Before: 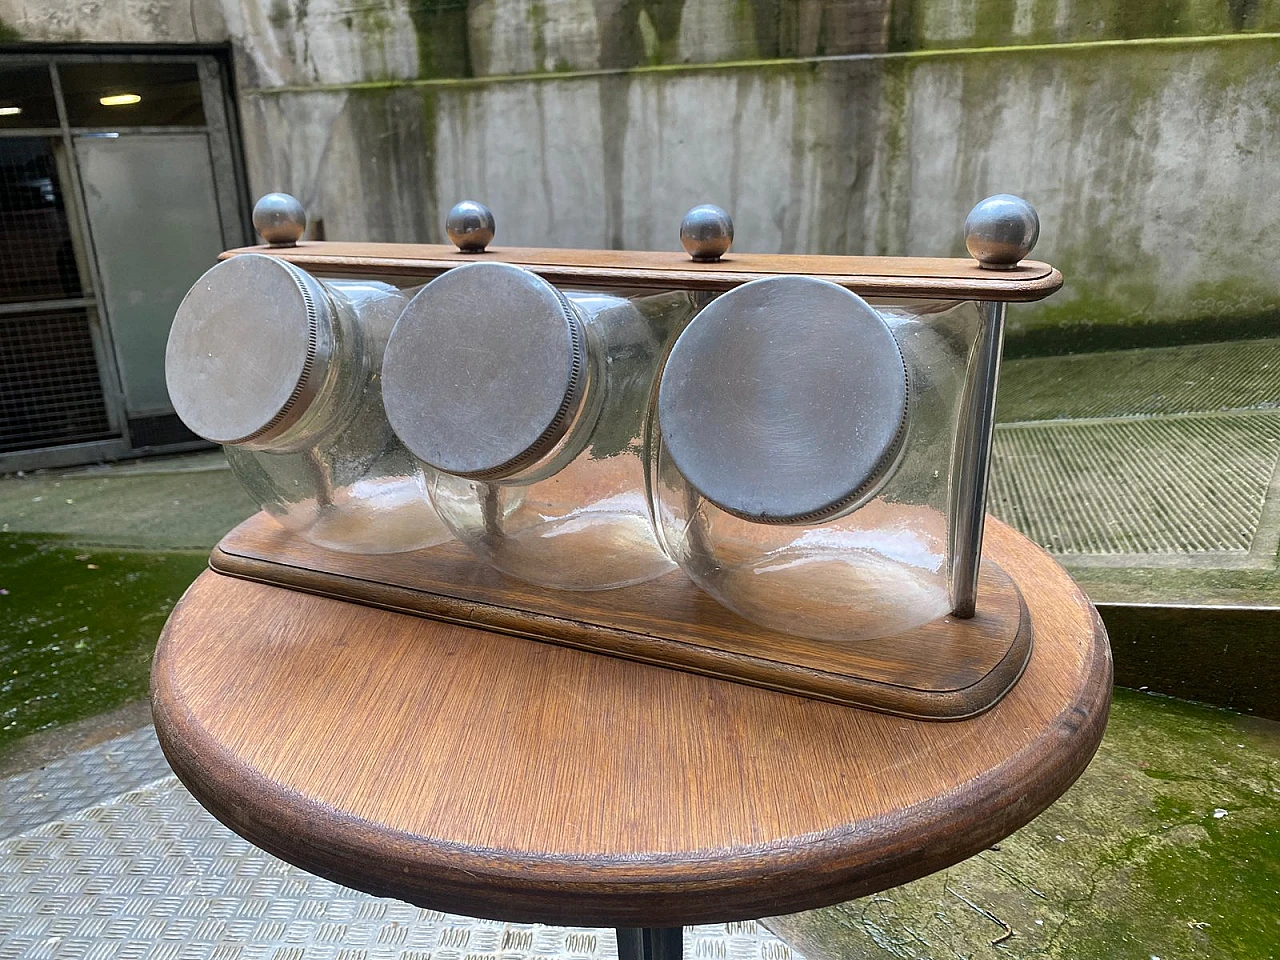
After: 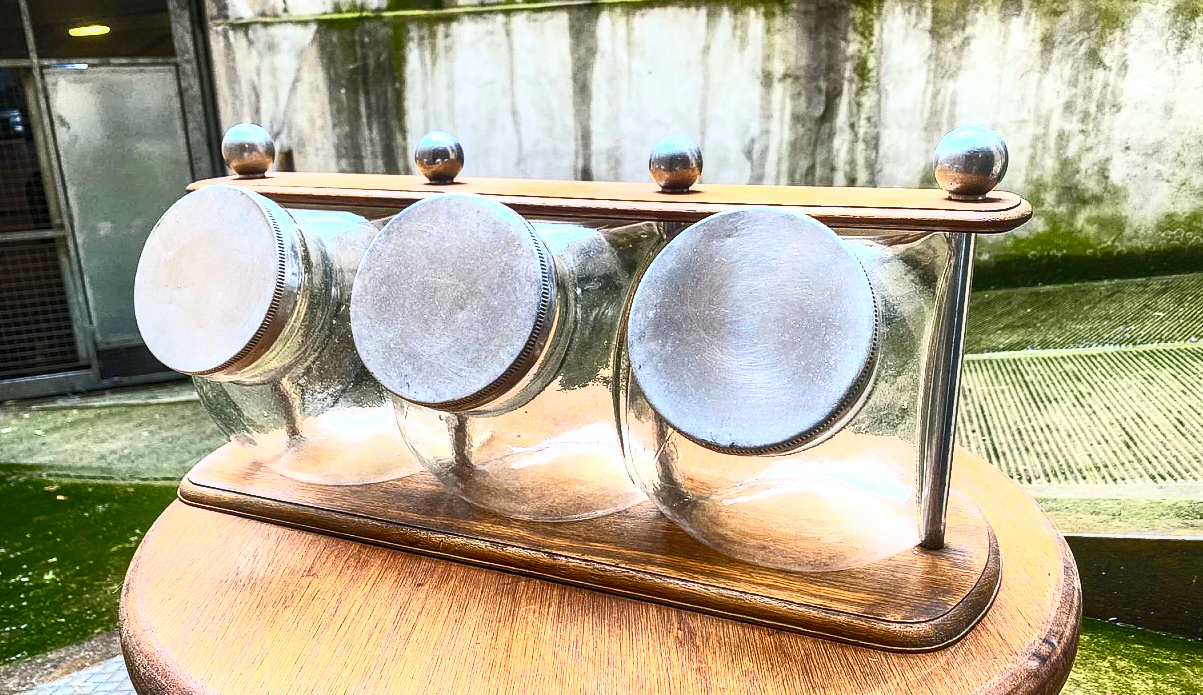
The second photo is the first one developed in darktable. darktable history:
local contrast: detail 130%
crop: left 2.498%, top 7.287%, right 3.459%, bottom 20.215%
contrast brightness saturation: contrast 0.818, brightness 0.604, saturation 0.603
